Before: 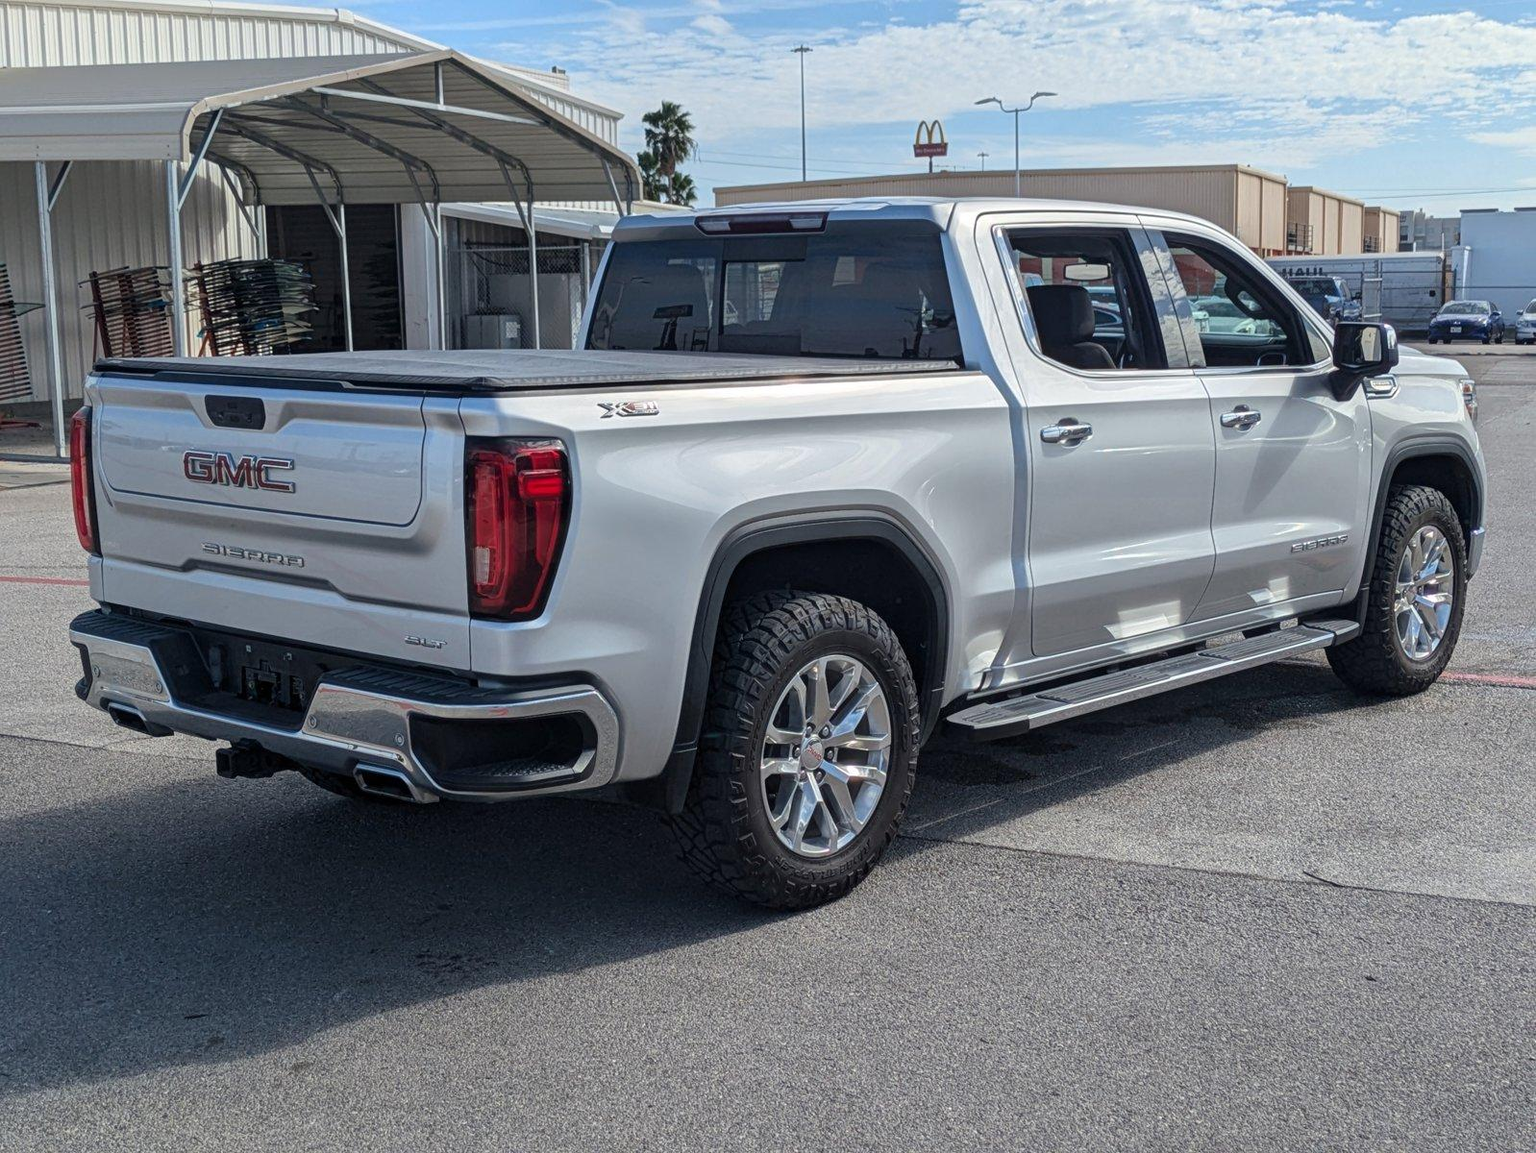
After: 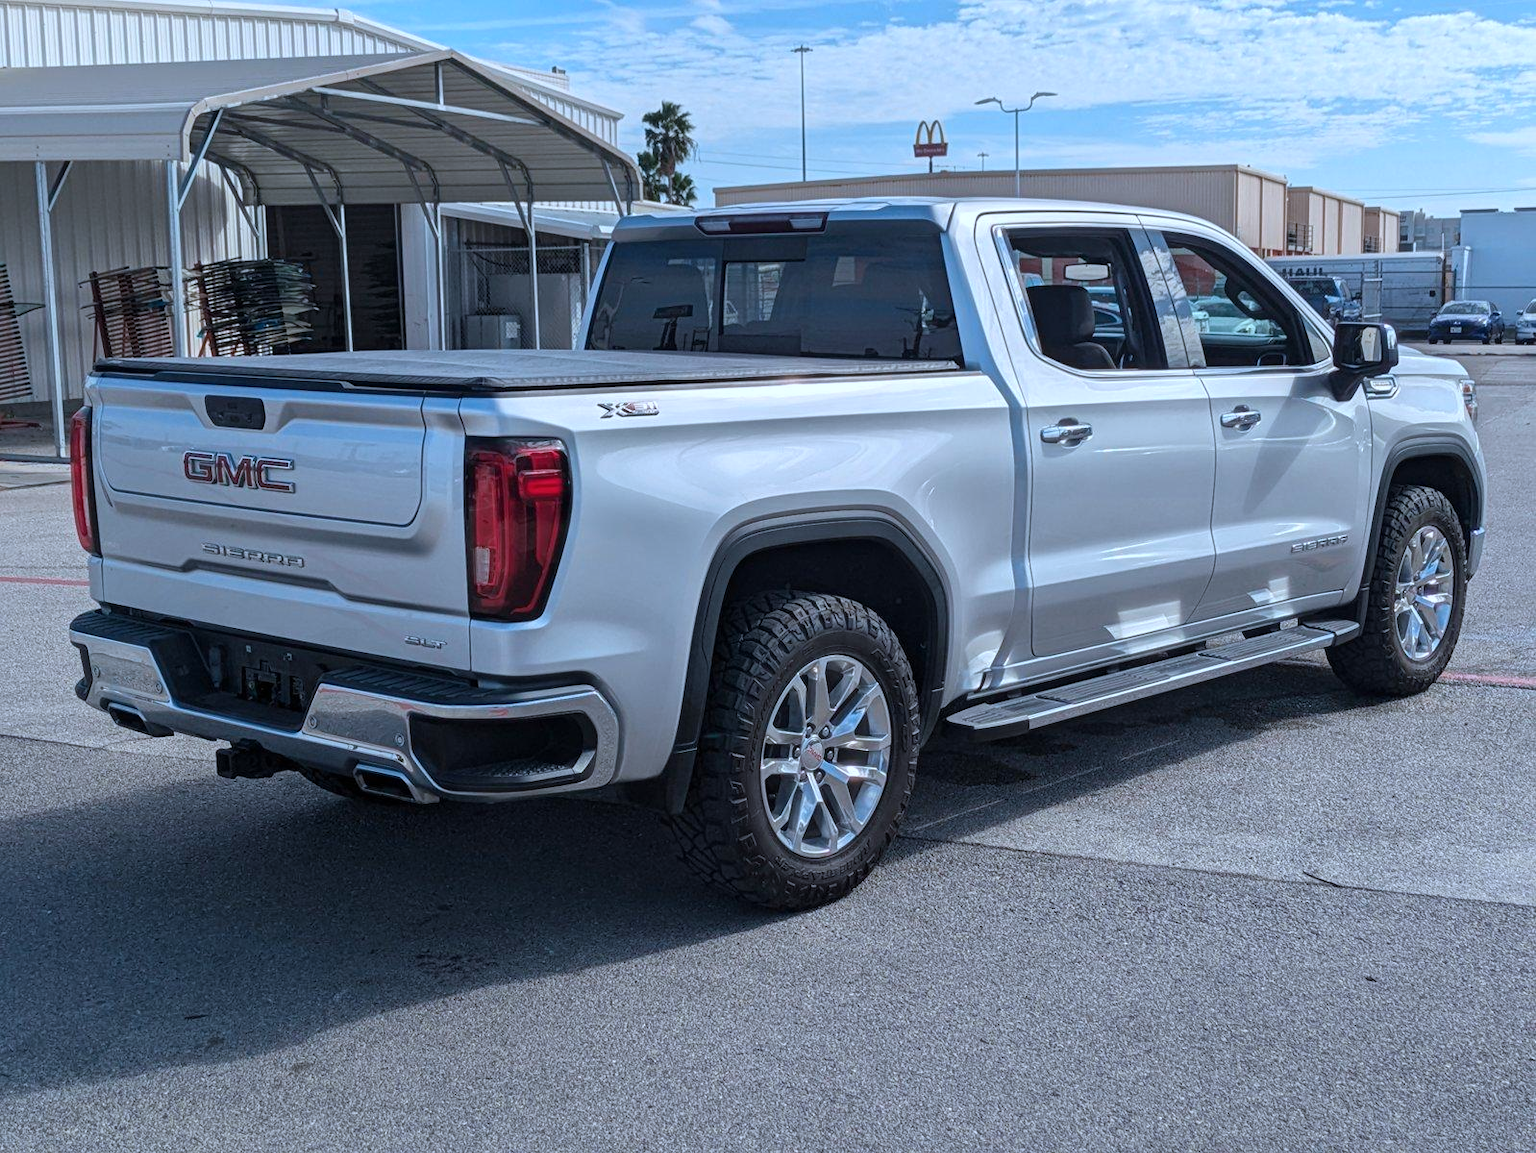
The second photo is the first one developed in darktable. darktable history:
color correction: highlights a* -2.18, highlights b* -18.62
